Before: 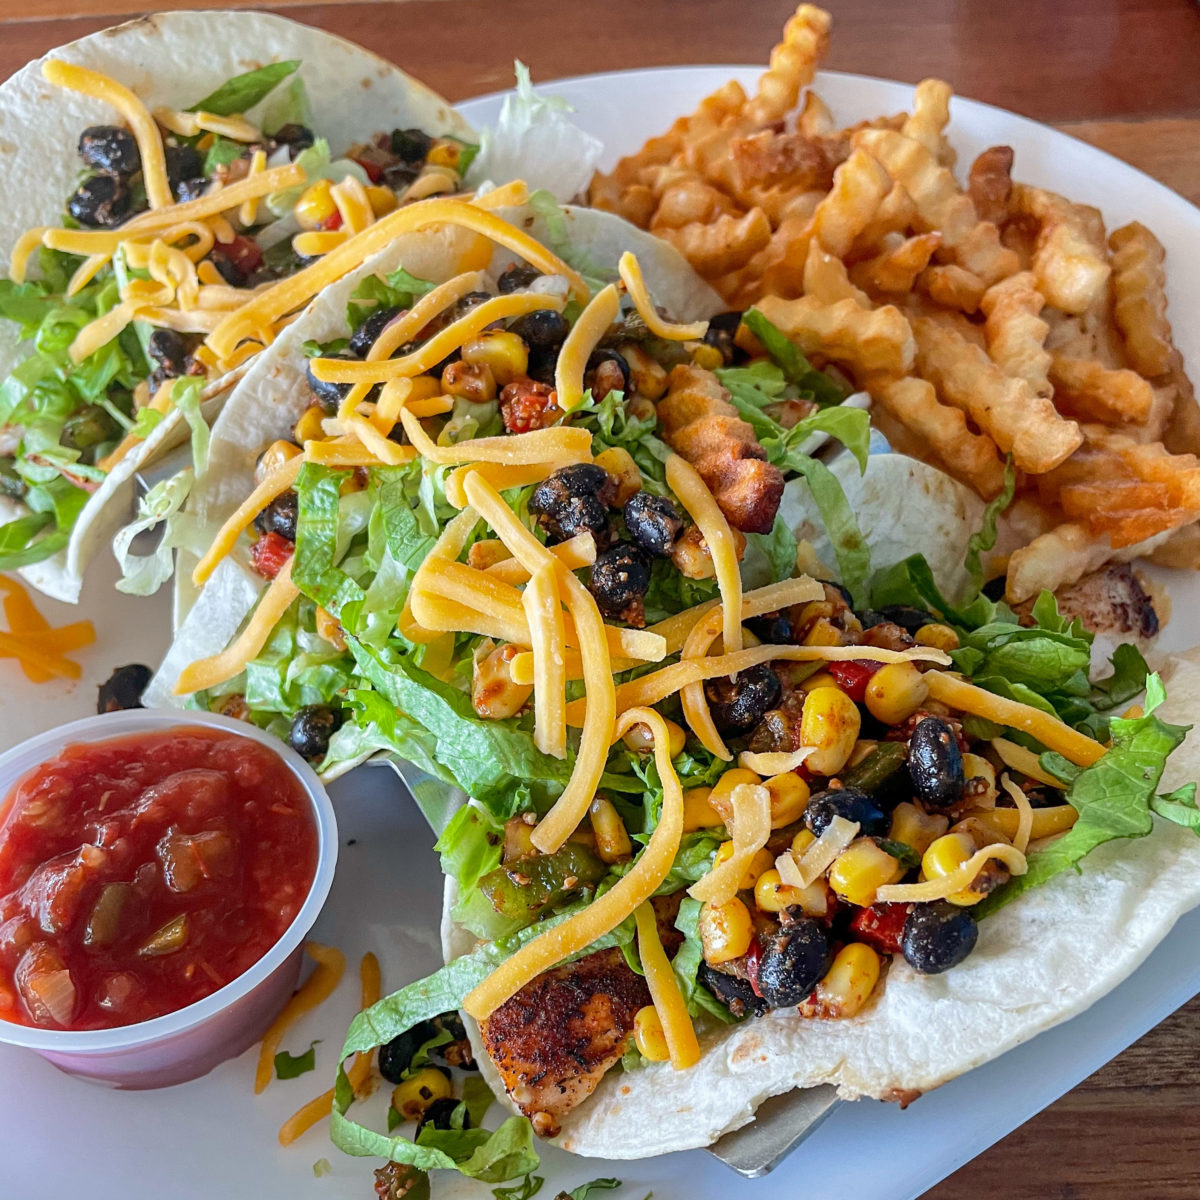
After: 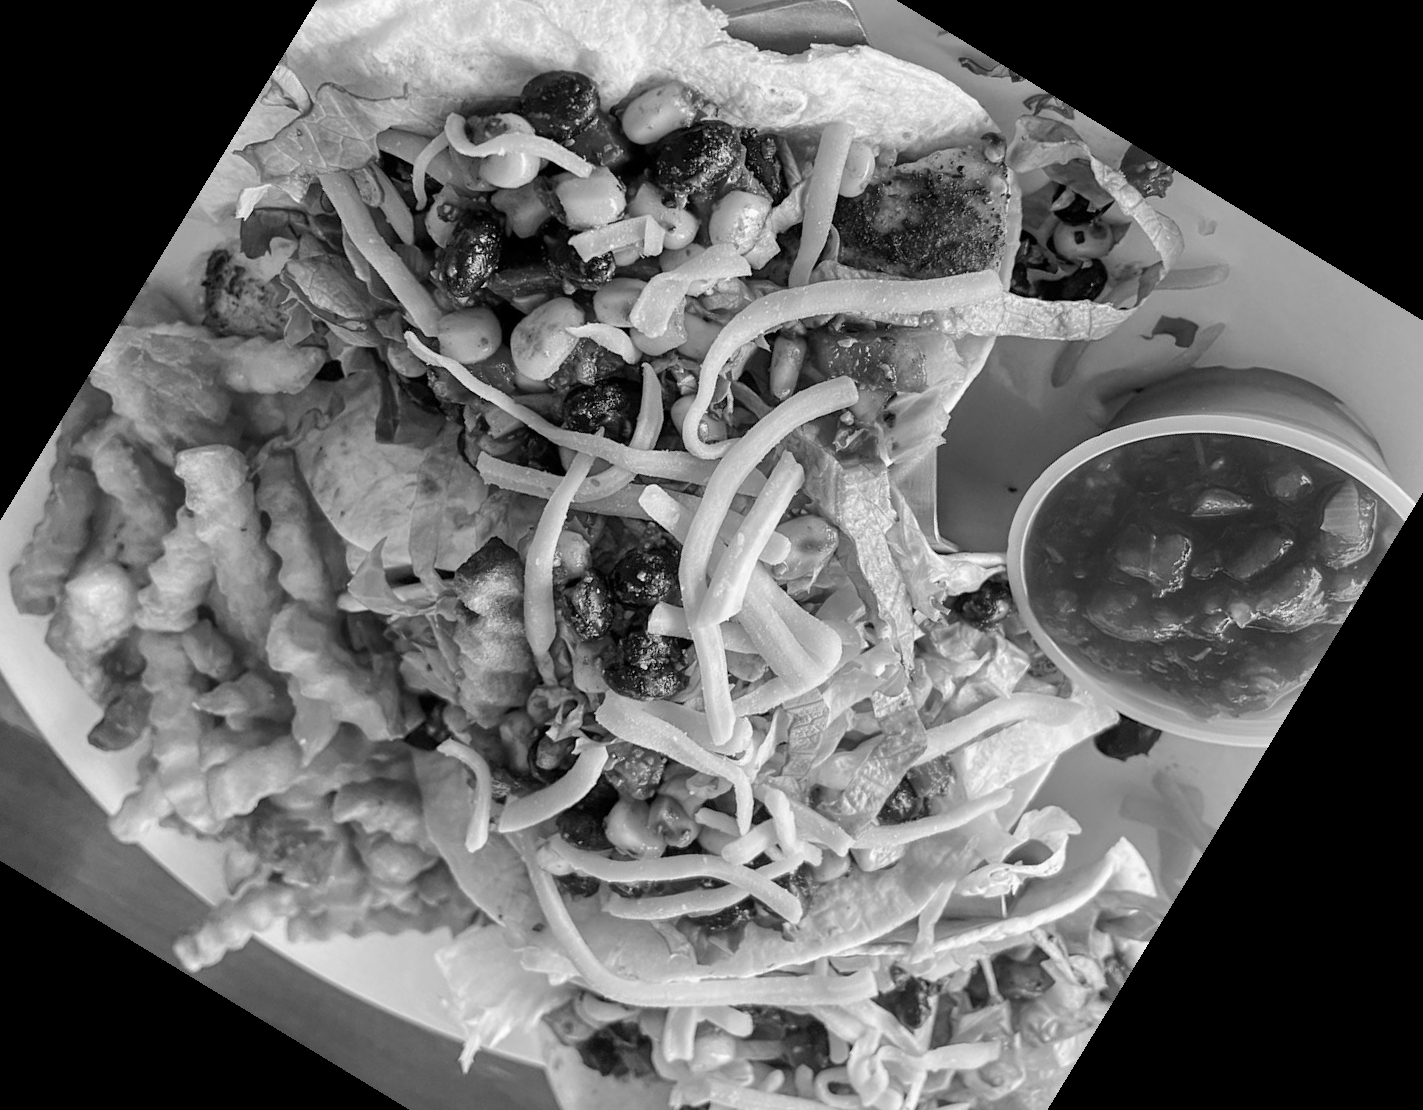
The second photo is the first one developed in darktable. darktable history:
crop and rotate: angle 148.68°, left 9.111%, top 15.603%, right 4.588%, bottom 17.041%
monochrome: on, module defaults
